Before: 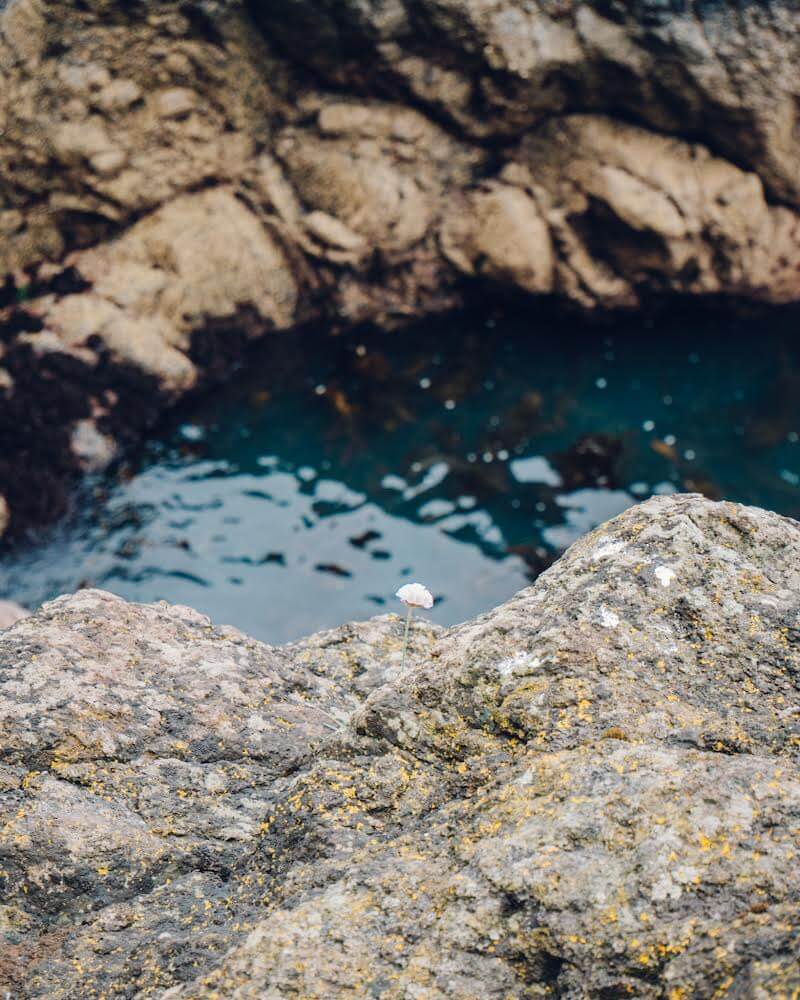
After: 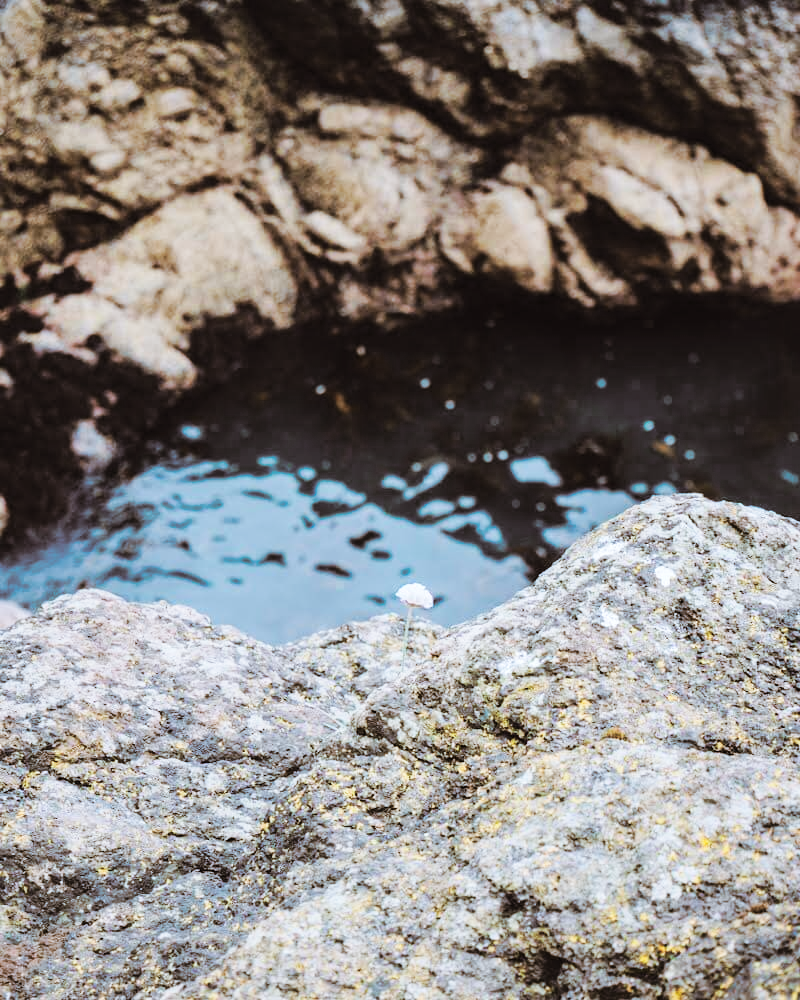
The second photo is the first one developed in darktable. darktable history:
color calibration: x 0.372, y 0.386, temperature 4283.97 K
base curve: curves: ch0 [(0, 0) (0.032, 0.025) (0.121, 0.166) (0.206, 0.329) (0.605, 0.79) (1, 1)], preserve colors none
split-toning: shadows › hue 32.4°, shadows › saturation 0.51, highlights › hue 180°, highlights › saturation 0, balance -60.17, compress 55.19%
